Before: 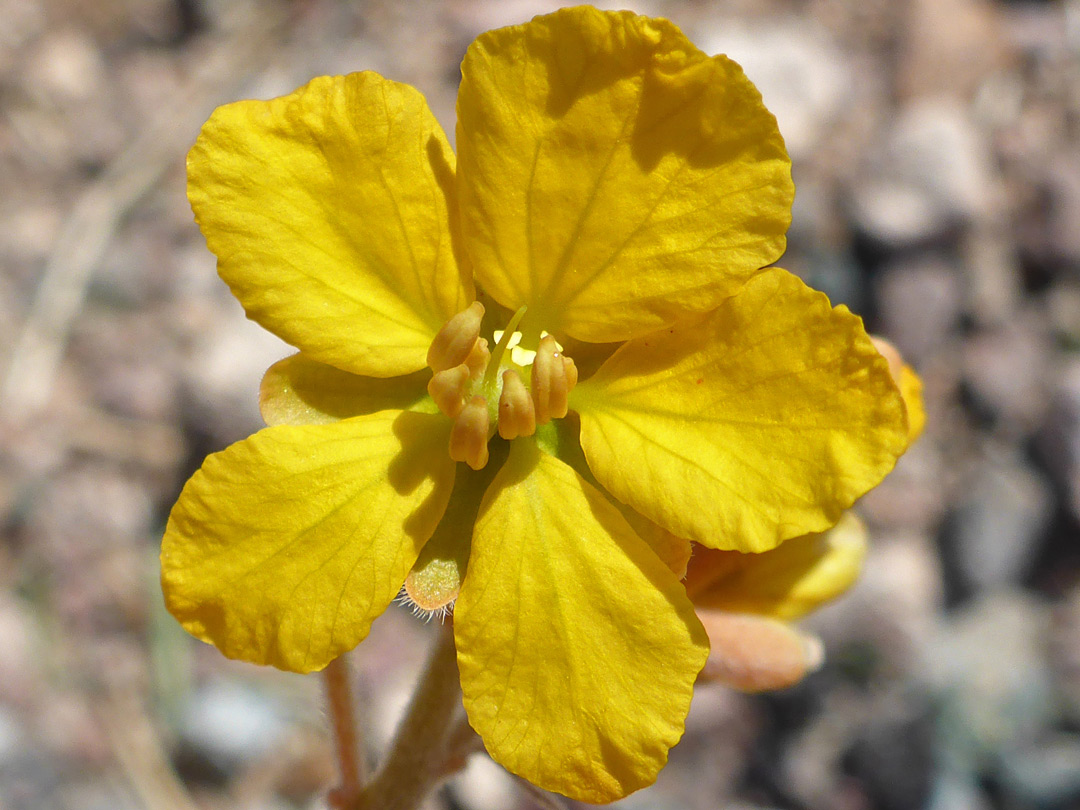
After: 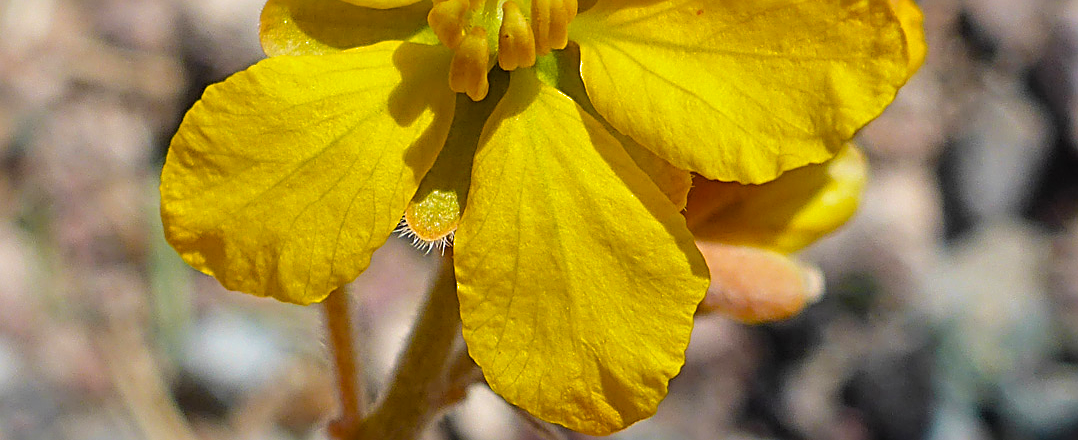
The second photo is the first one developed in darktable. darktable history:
sharpen: radius 3.065, amount 0.759
filmic rgb: middle gray luminance 18.27%, black relative exposure -11.53 EV, white relative exposure 2.55 EV, threshold 3 EV, target black luminance 0%, hardness 8.43, latitude 98.82%, contrast 1.079, shadows ↔ highlights balance 0.697%, color science v5 (2021), contrast in shadows safe, contrast in highlights safe, enable highlight reconstruction true
color balance rgb: shadows lift › luminance -9.744%, perceptual saturation grading › global saturation 29.594%, perceptual brilliance grading › global brilliance 1.757%, perceptual brilliance grading › highlights -3.821%
crop and rotate: top 45.653%, right 0.114%
